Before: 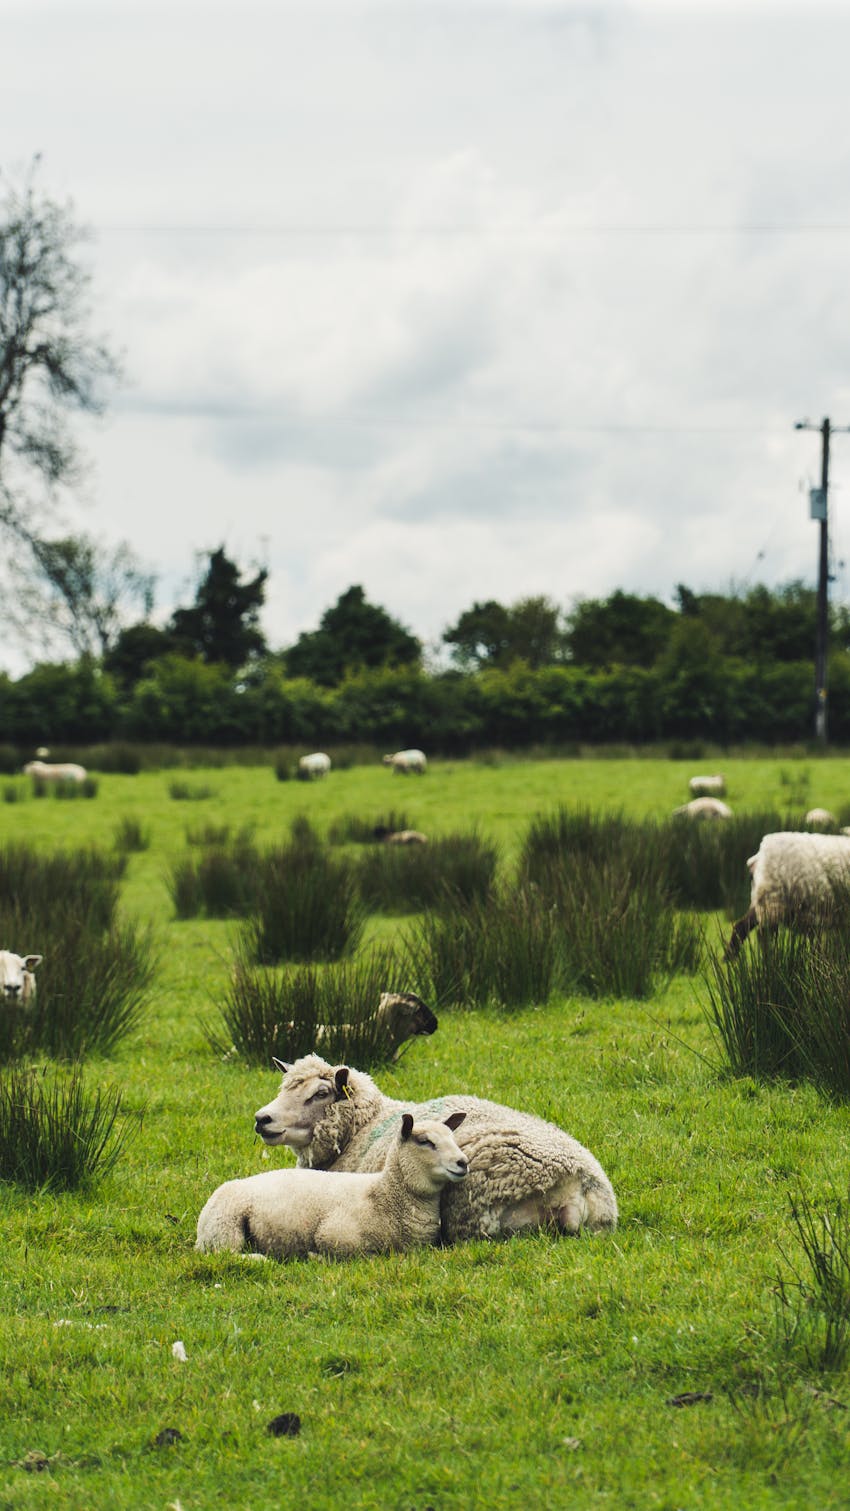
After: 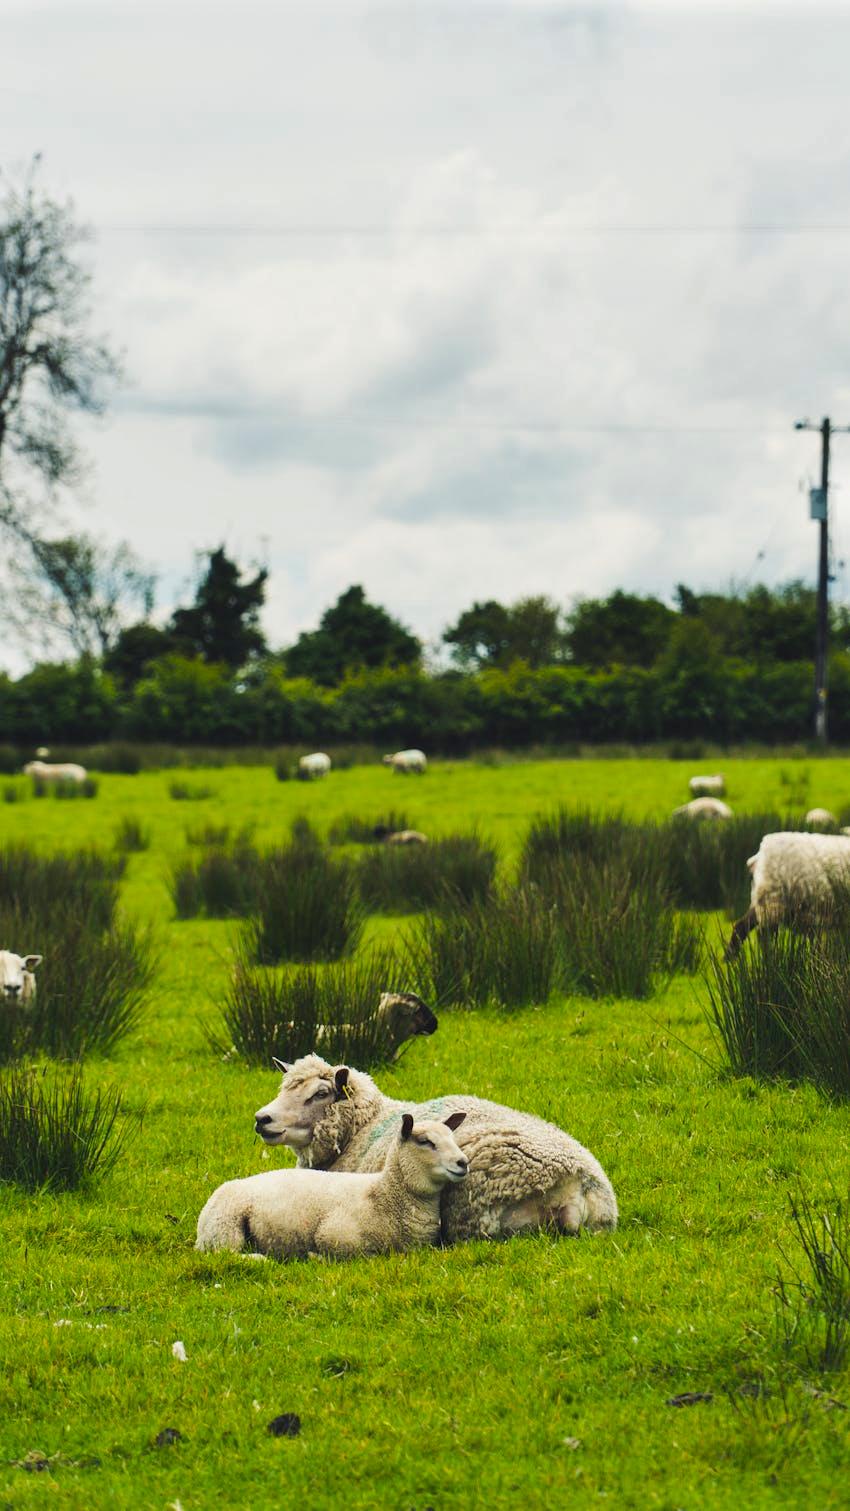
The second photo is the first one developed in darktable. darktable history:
color balance rgb: perceptual saturation grading › global saturation 20%, global vibrance 20%
shadows and highlights: shadows 37.27, highlights -28.18, soften with gaussian
